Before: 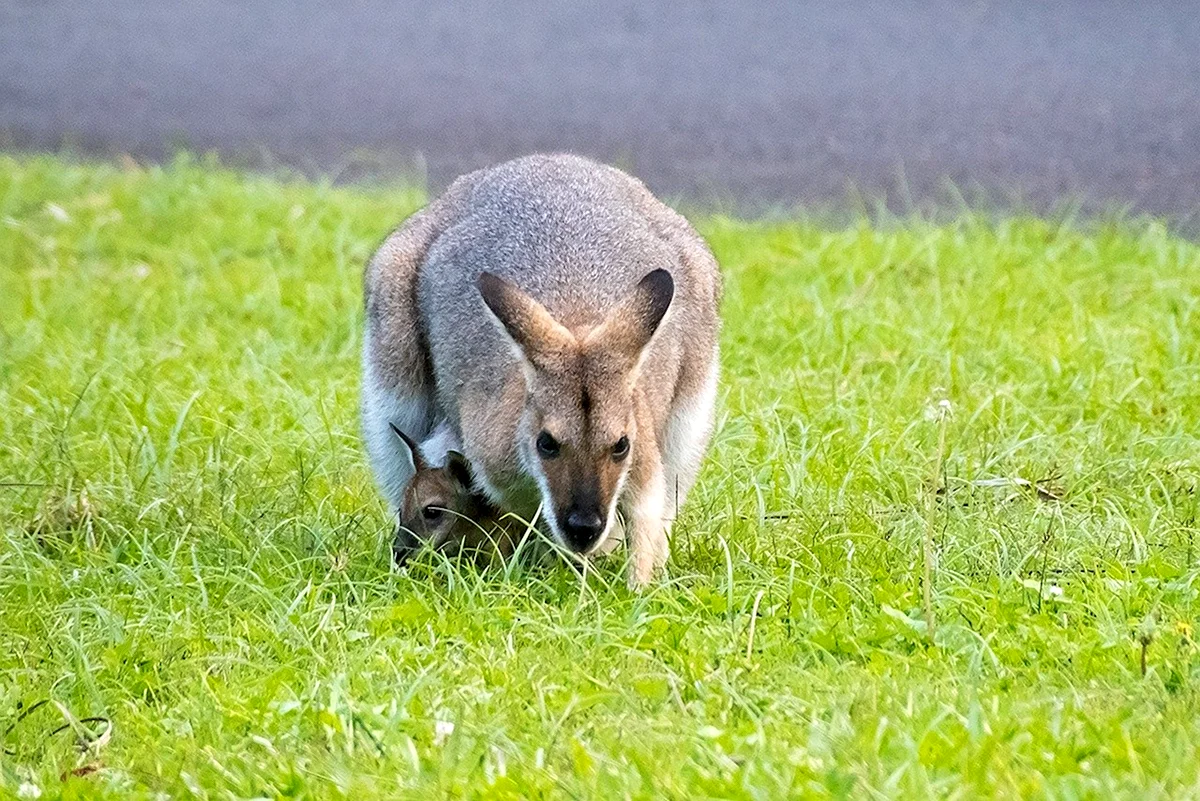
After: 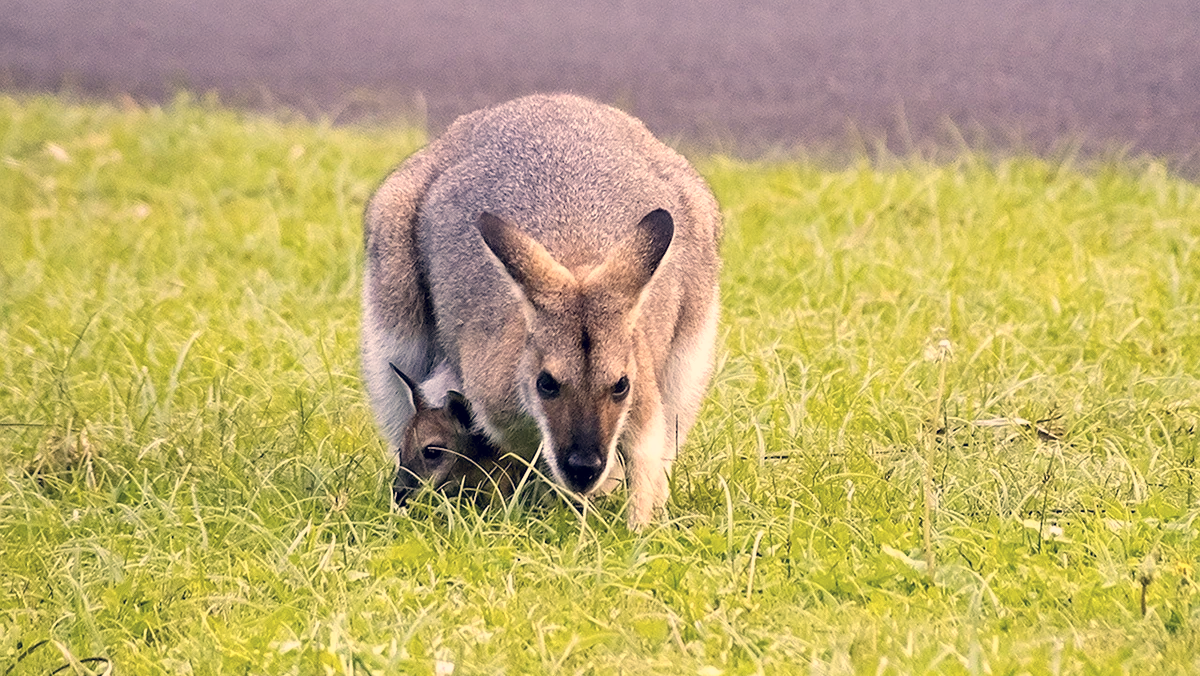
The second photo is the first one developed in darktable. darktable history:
crop: top 7.562%, bottom 8.007%
color correction: highlights a* 20.18, highlights b* 27.21, shadows a* 3.49, shadows b* -17.44, saturation 0.724
